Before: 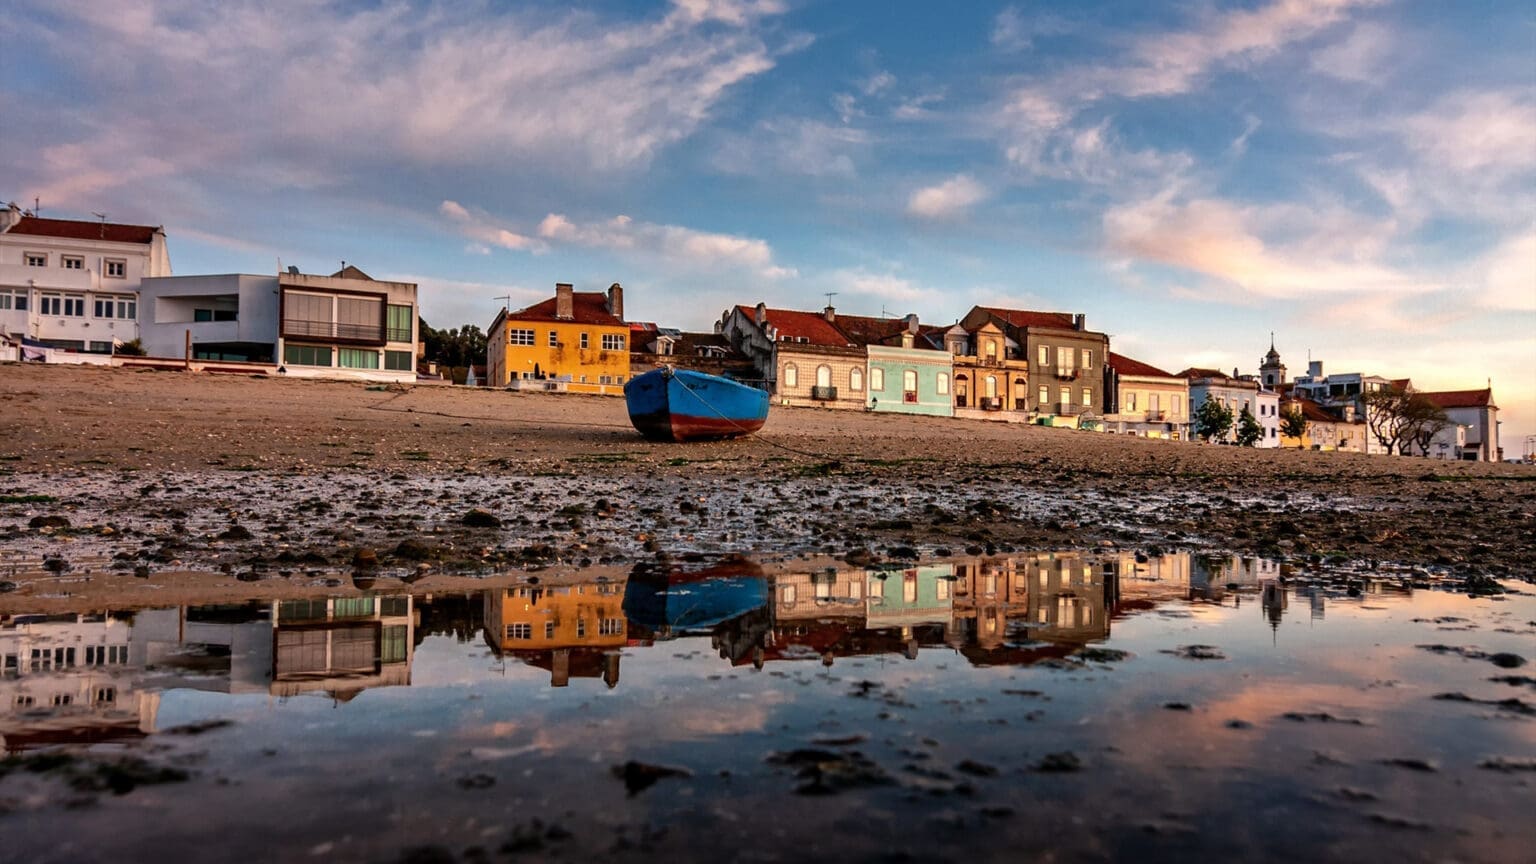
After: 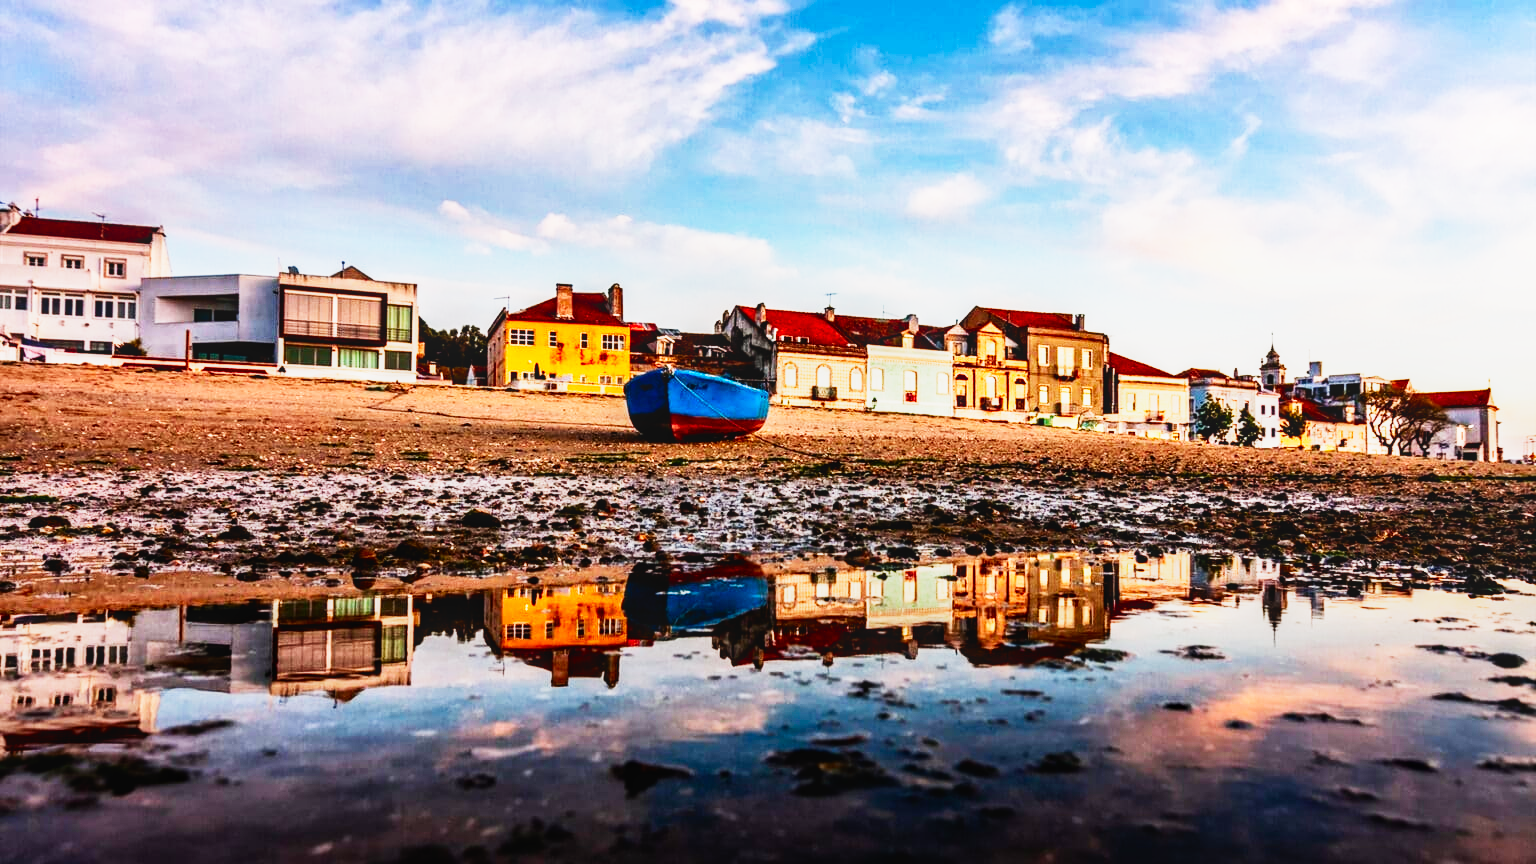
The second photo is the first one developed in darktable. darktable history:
sigmoid: contrast 1.93, skew 0.29, preserve hue 0%
exposure: black level correction 0.001, exposure 1.05 EV, compensate exposure bias true, compensate highlight preservation false
local contrast: detail 110%
contrast brightness saturation: contrast 0.13, brightness -0.05, saturation 0.16
